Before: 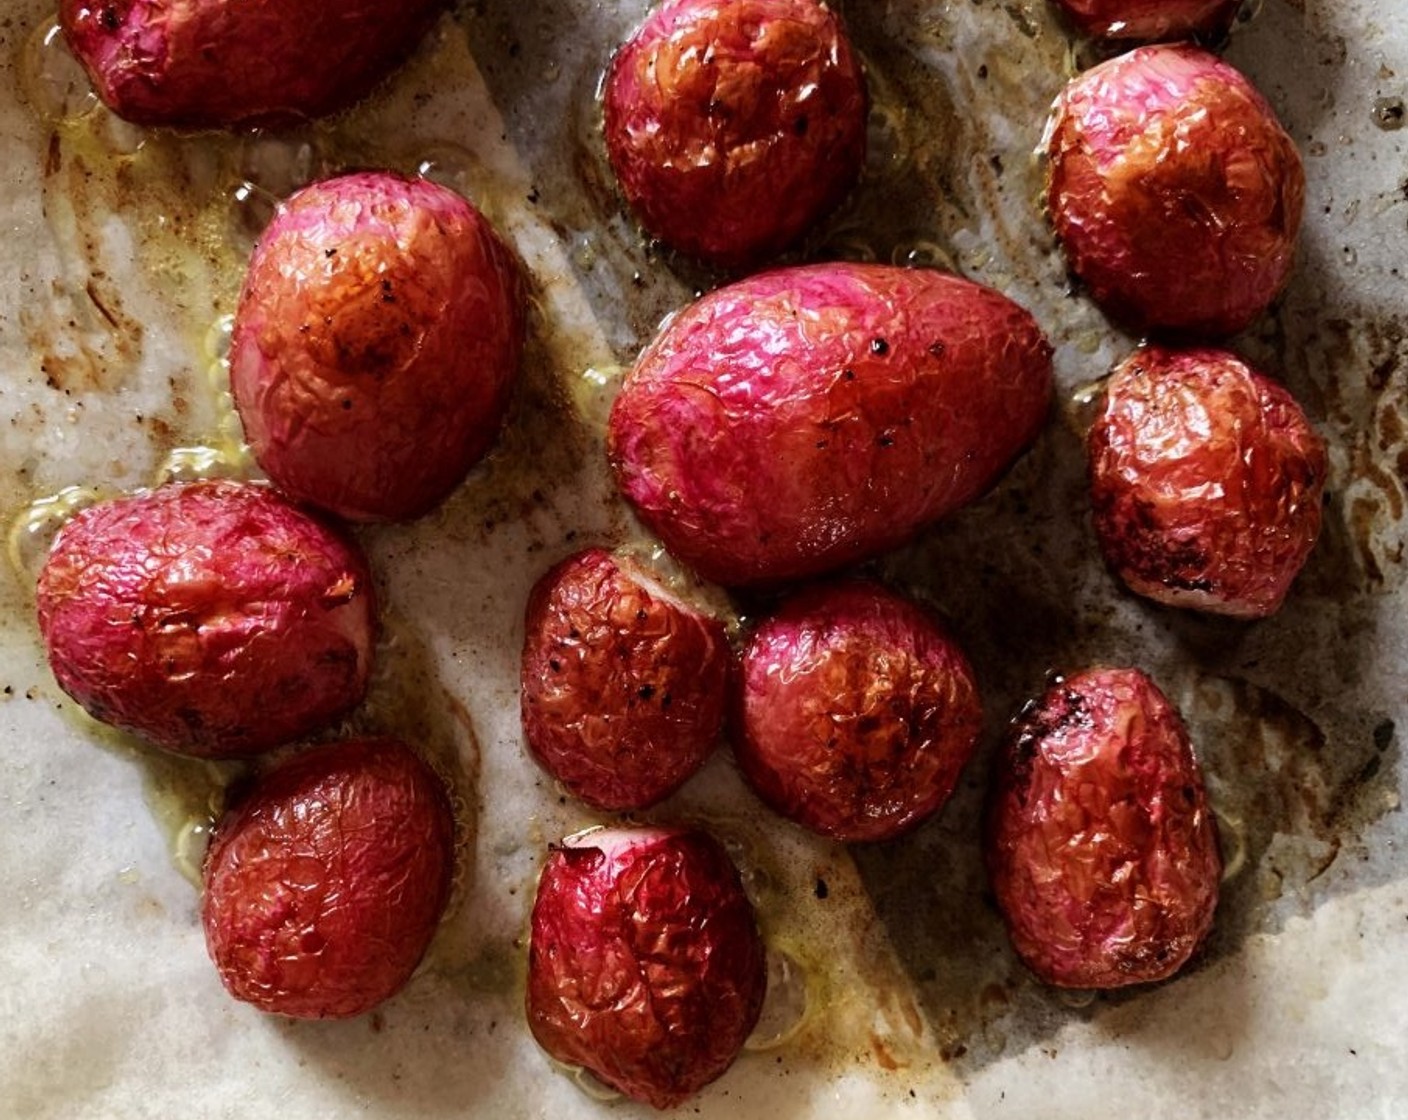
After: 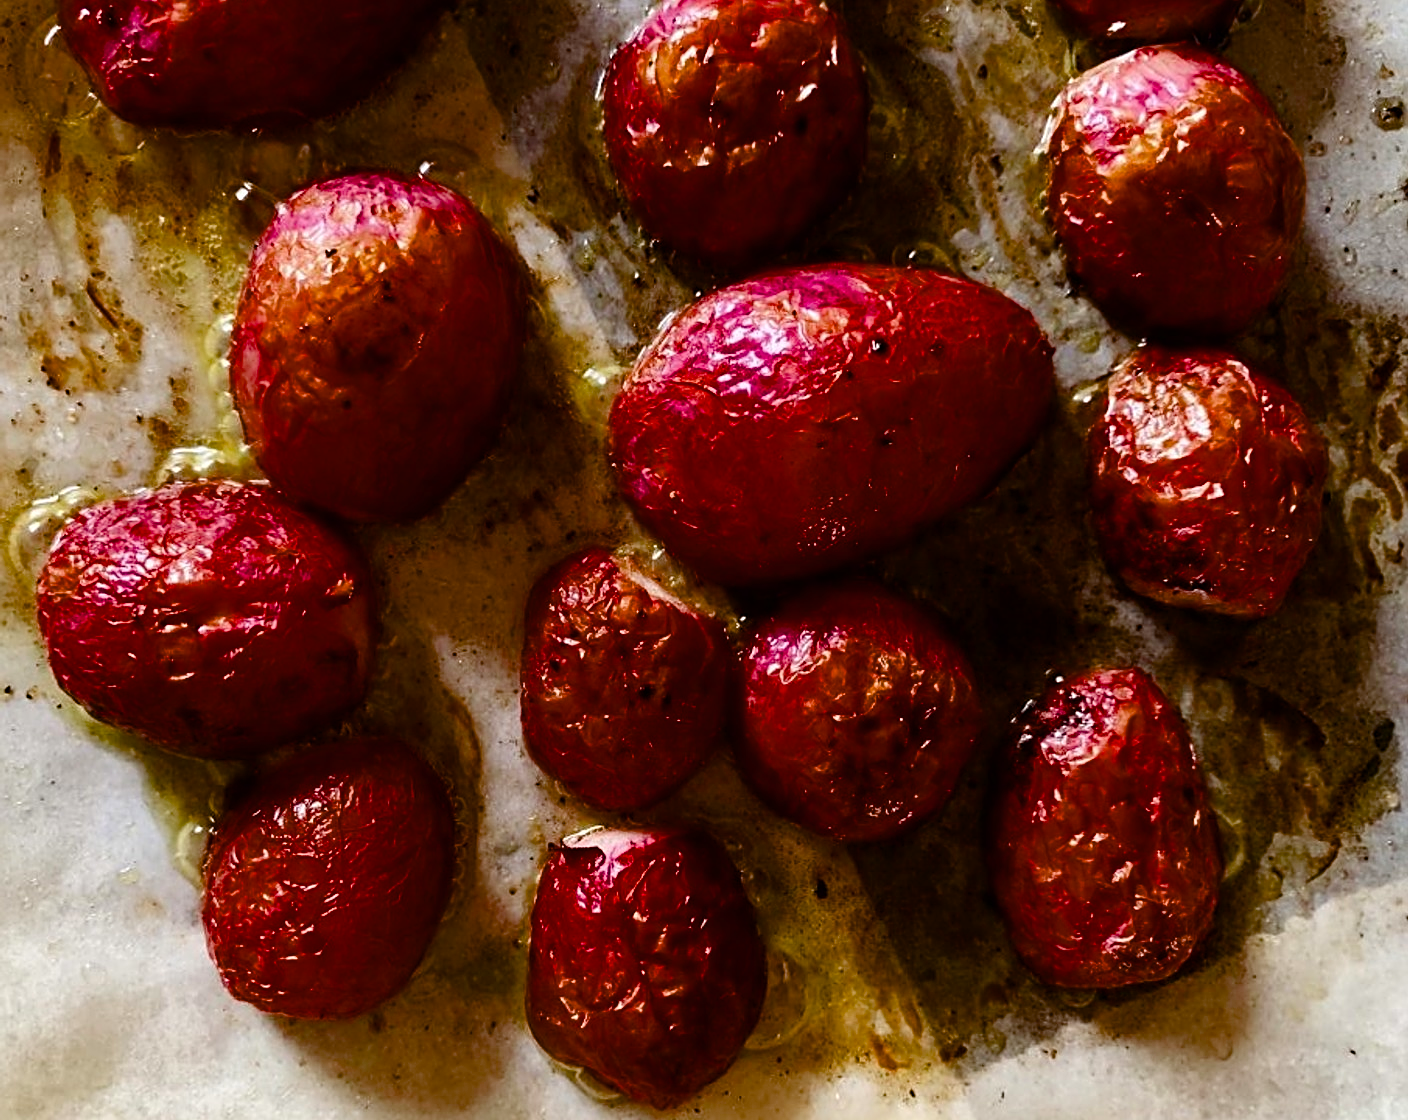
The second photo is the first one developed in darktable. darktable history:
sharpen: on, module defaults
color balance rgb: perceptual saturation grading › global saturation 35.039%, perceptual saturation grading › highlights -29.806%, perceptual saturation grading › shadows 35.288%, global vibrance 10.238%, saturation formula JzAzBz (2021)
